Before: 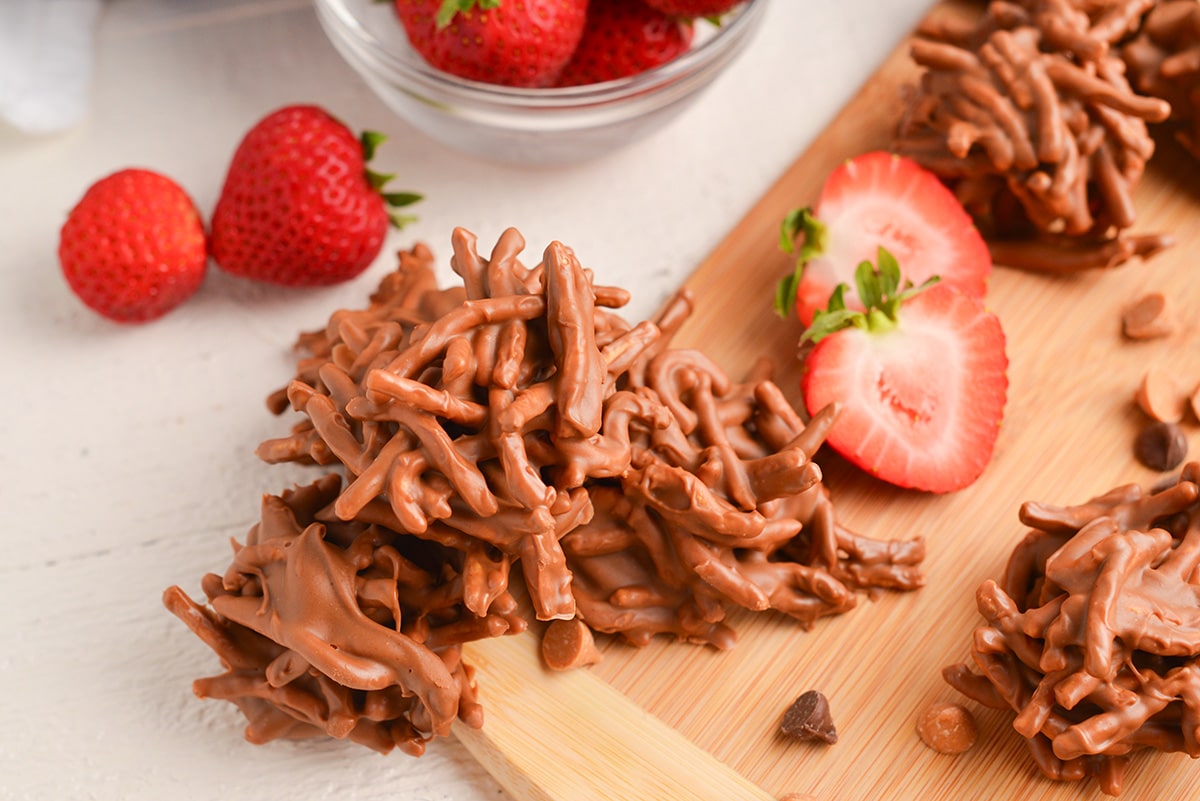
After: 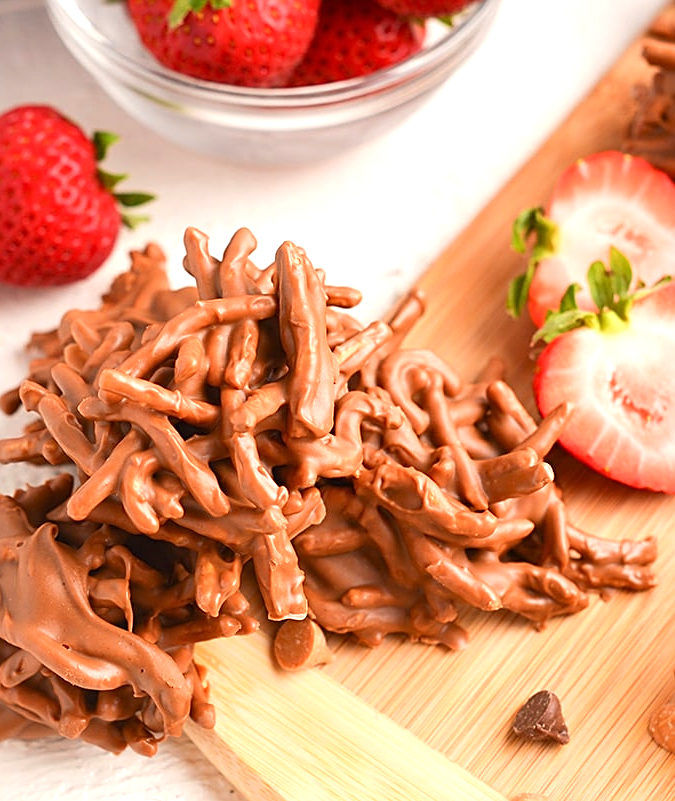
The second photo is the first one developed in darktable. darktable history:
exposure: exposure 0.238 EV, compensate exposure bias true, compensate highlight preservation false
crop and rotate: left 22.414%, right 21.282%
sharpen: on, module defaults
